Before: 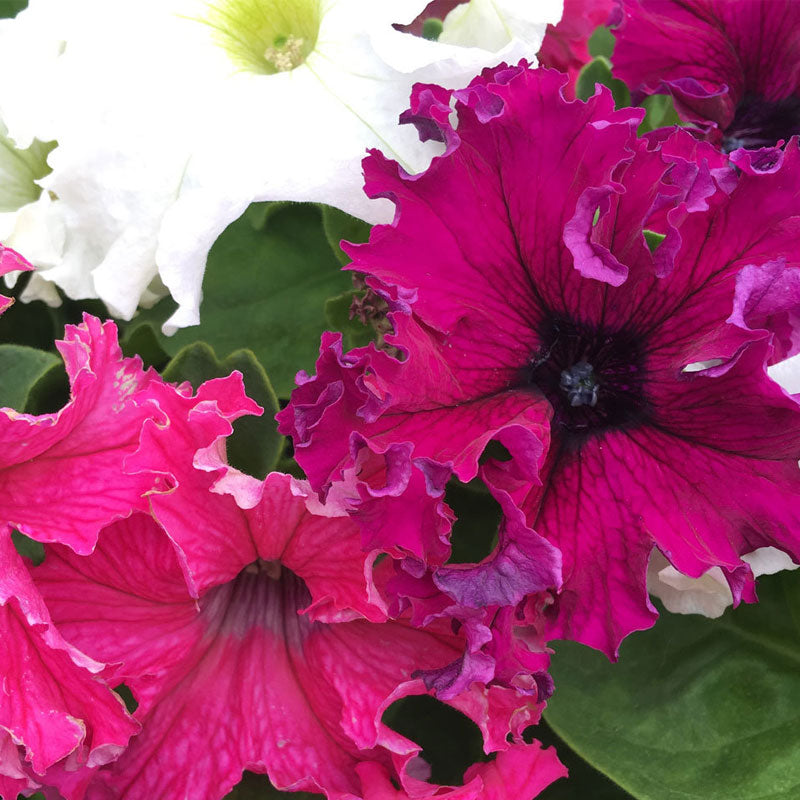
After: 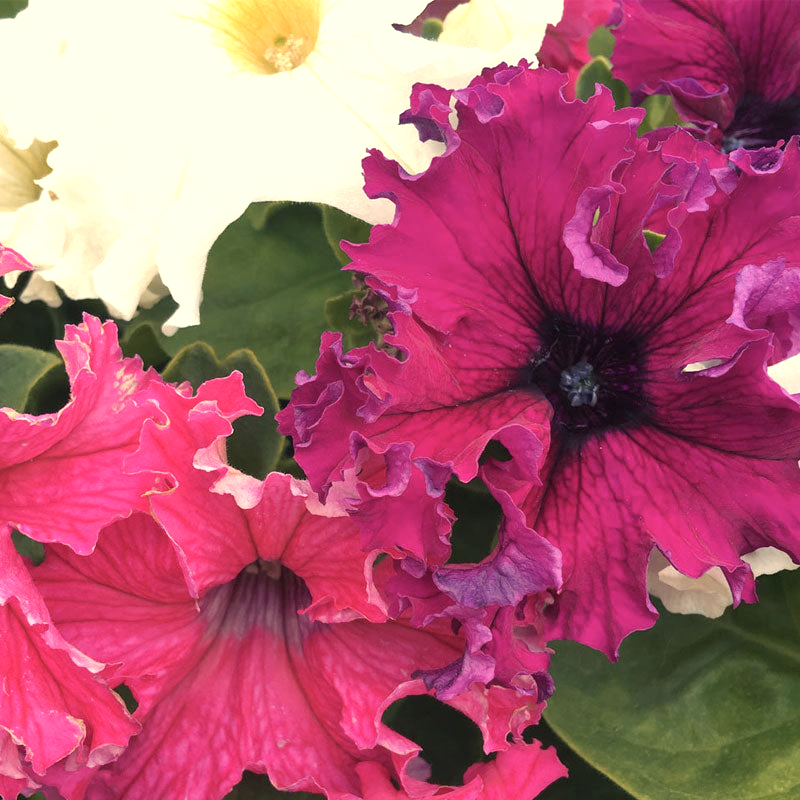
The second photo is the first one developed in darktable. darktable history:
color balance rgb: shadows lift › chroma 2%, shadows lift › hue 263°, highlights gain › chroma 8%, highlights gain › hue 84°, linear chroma grading › global chroma -15%, saturation formula JzAzBz (2021)
exposure: exposure 0.4 EV, compensate highlight preservation false
color zones: curves: ch2 [(0, 0.5) (0.143, 0.5) (0.286, 0.416) (0.429, 0.5) (0.571, 0.5) (0.714, 0.5) (0.857, 0.5) (1, 0.5)]
